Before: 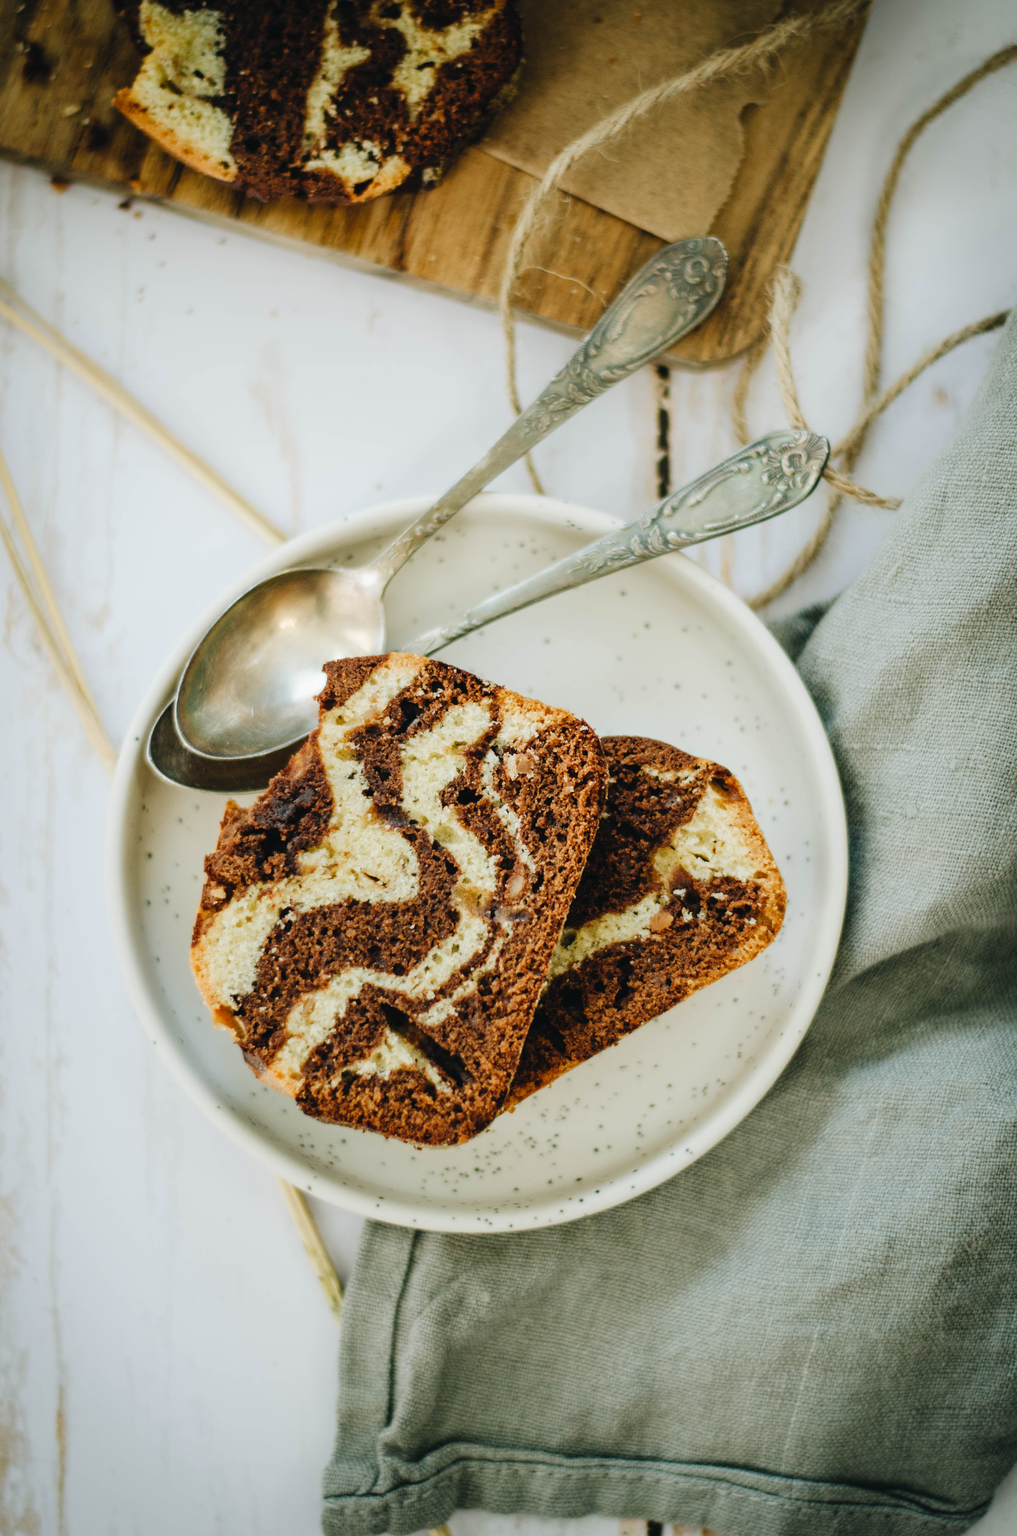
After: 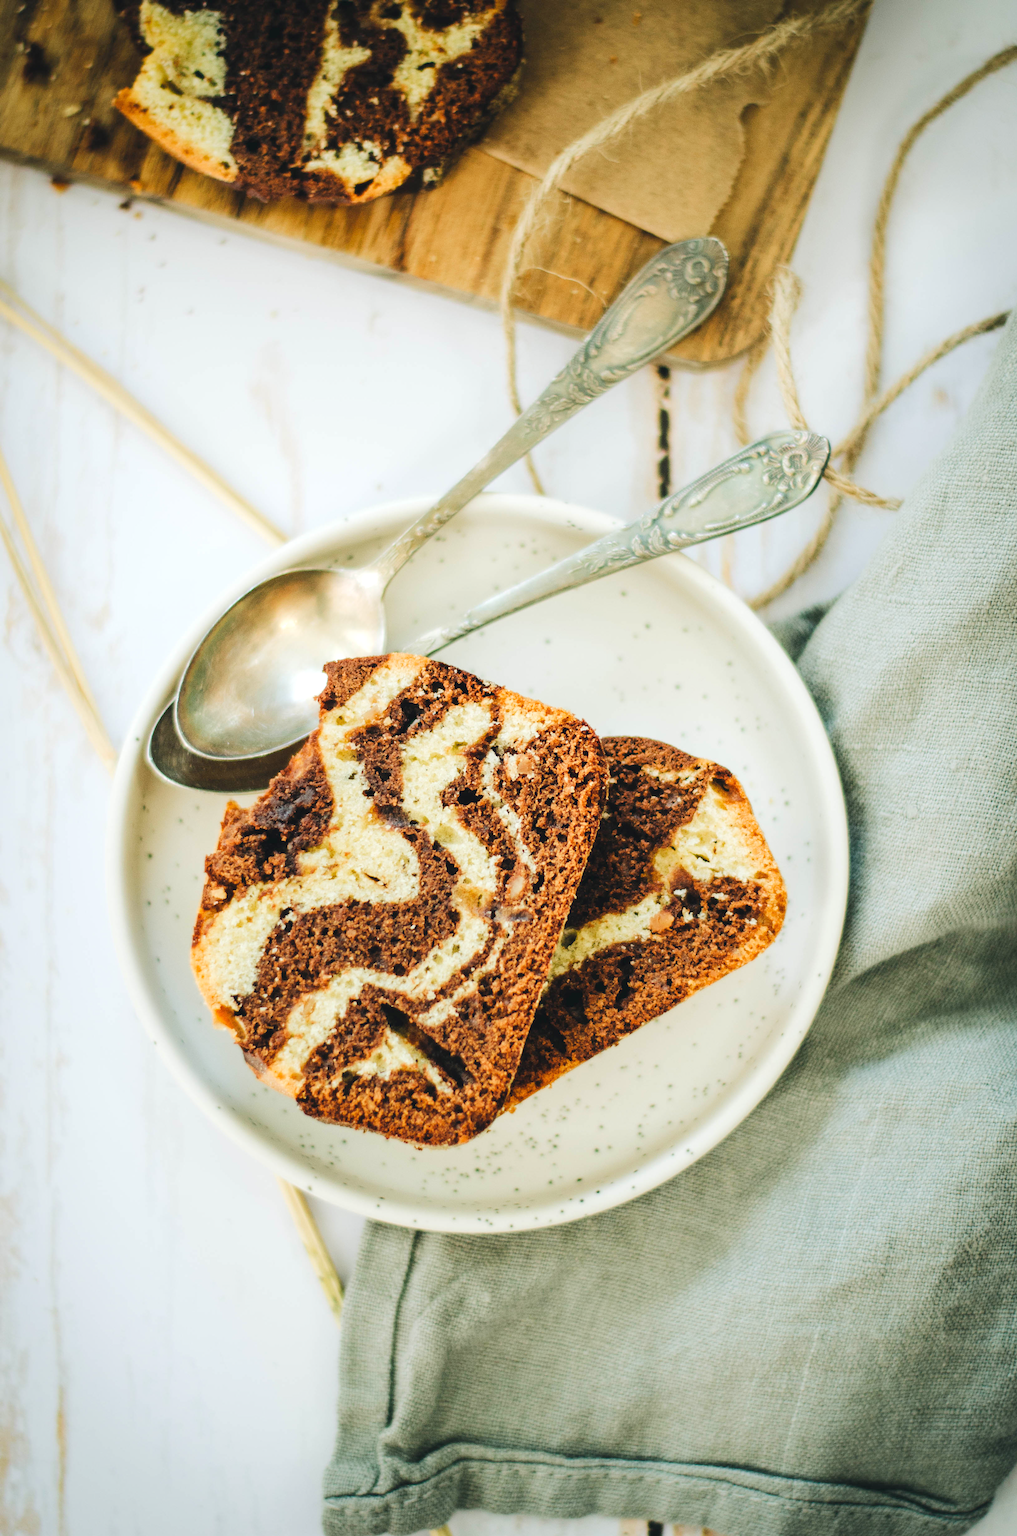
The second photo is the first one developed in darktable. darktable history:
tone equalizer: -8 EV 1.03 EV, -7 EV 1.03 EV, -6 EV 1.03 EV, -5 EV 0.963 EV, -4 EV 1.01 EV, -3 EV 0.745 EV, -2 EV 0.506 EV, -1 EV 0.255 EV, edges refinement/feathering 500, mask exposure compensation -1.57 EV, preserve details no
